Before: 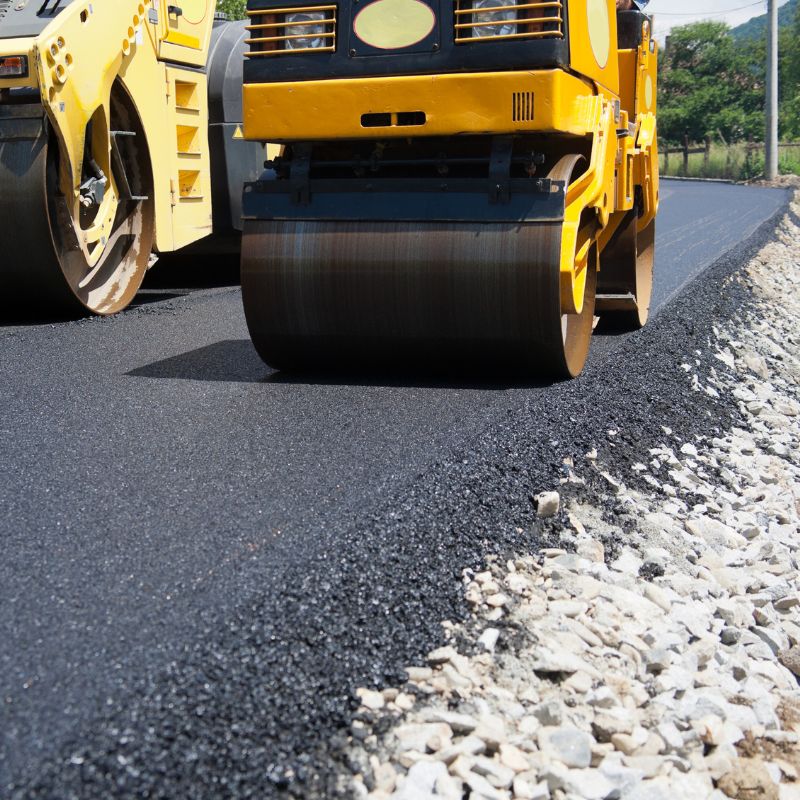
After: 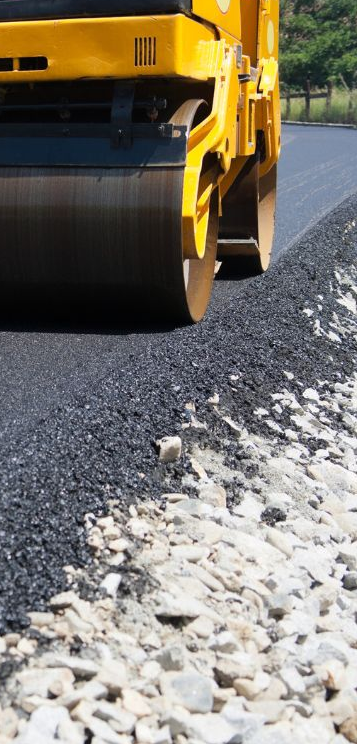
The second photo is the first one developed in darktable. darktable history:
crop: left 47.272%, top 6.935%, right 7.989%
